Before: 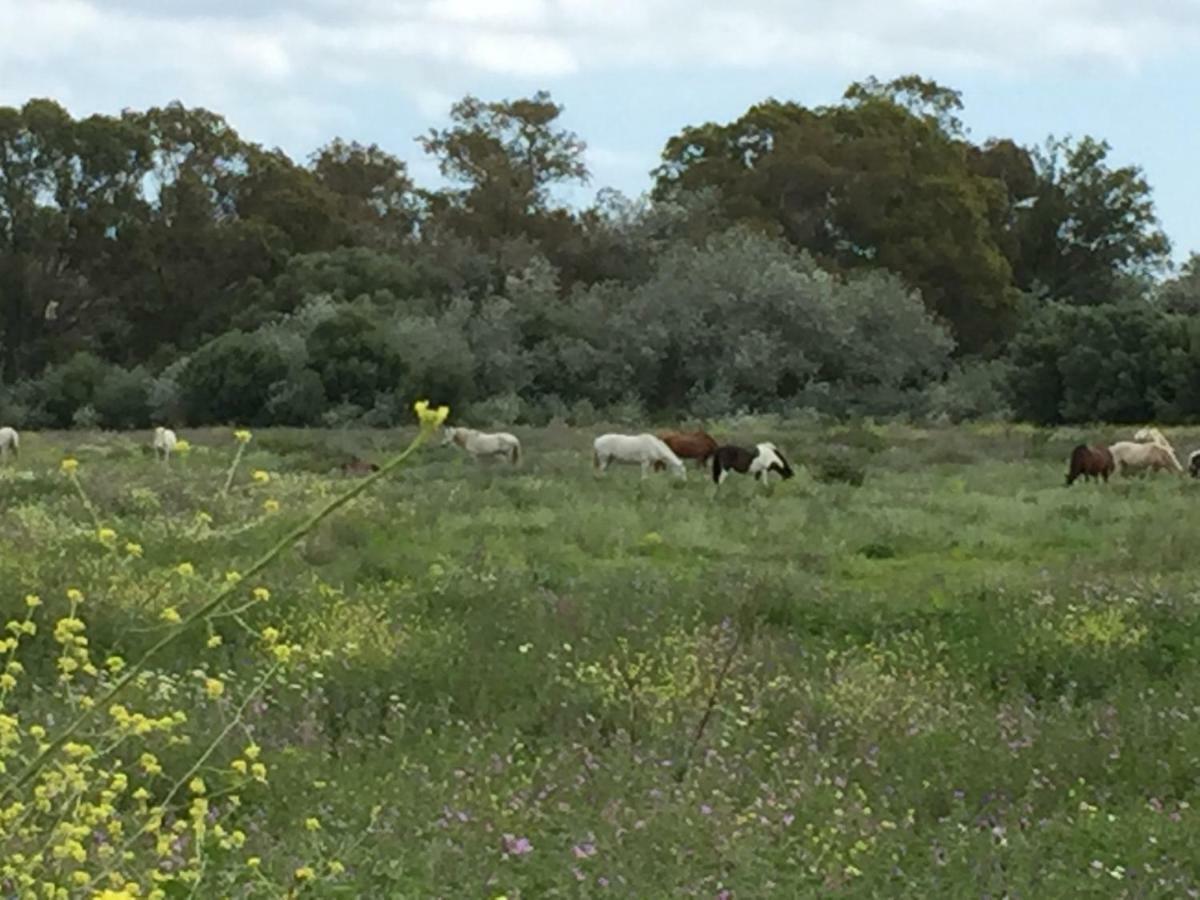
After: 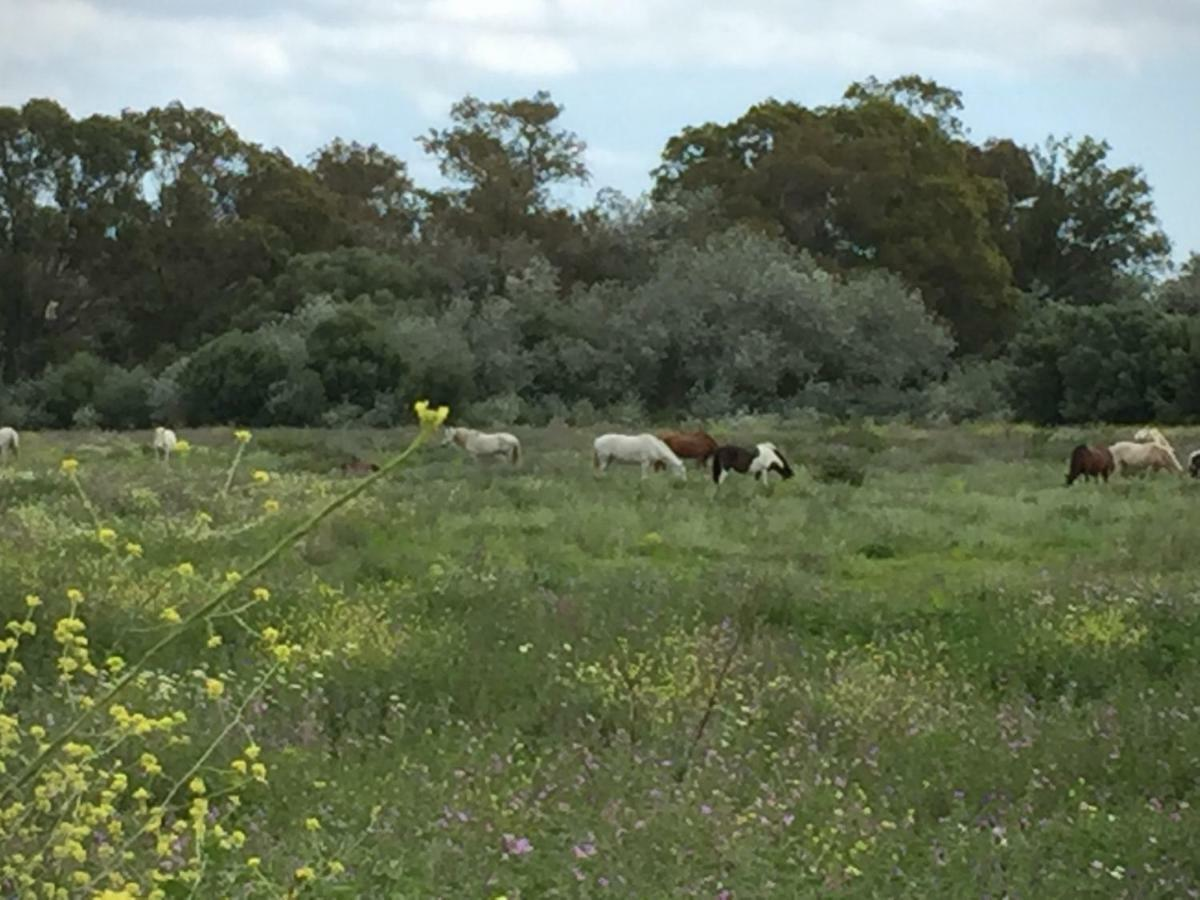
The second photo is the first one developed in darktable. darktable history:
base curve: preserve colors none
local contrast: mode bilateral grid, contrast 100, coarseness 99, detail 94%, midtone range 0.2
vignetting: fall-off start 92.01%, brightness -0.424, saturation -0.201
